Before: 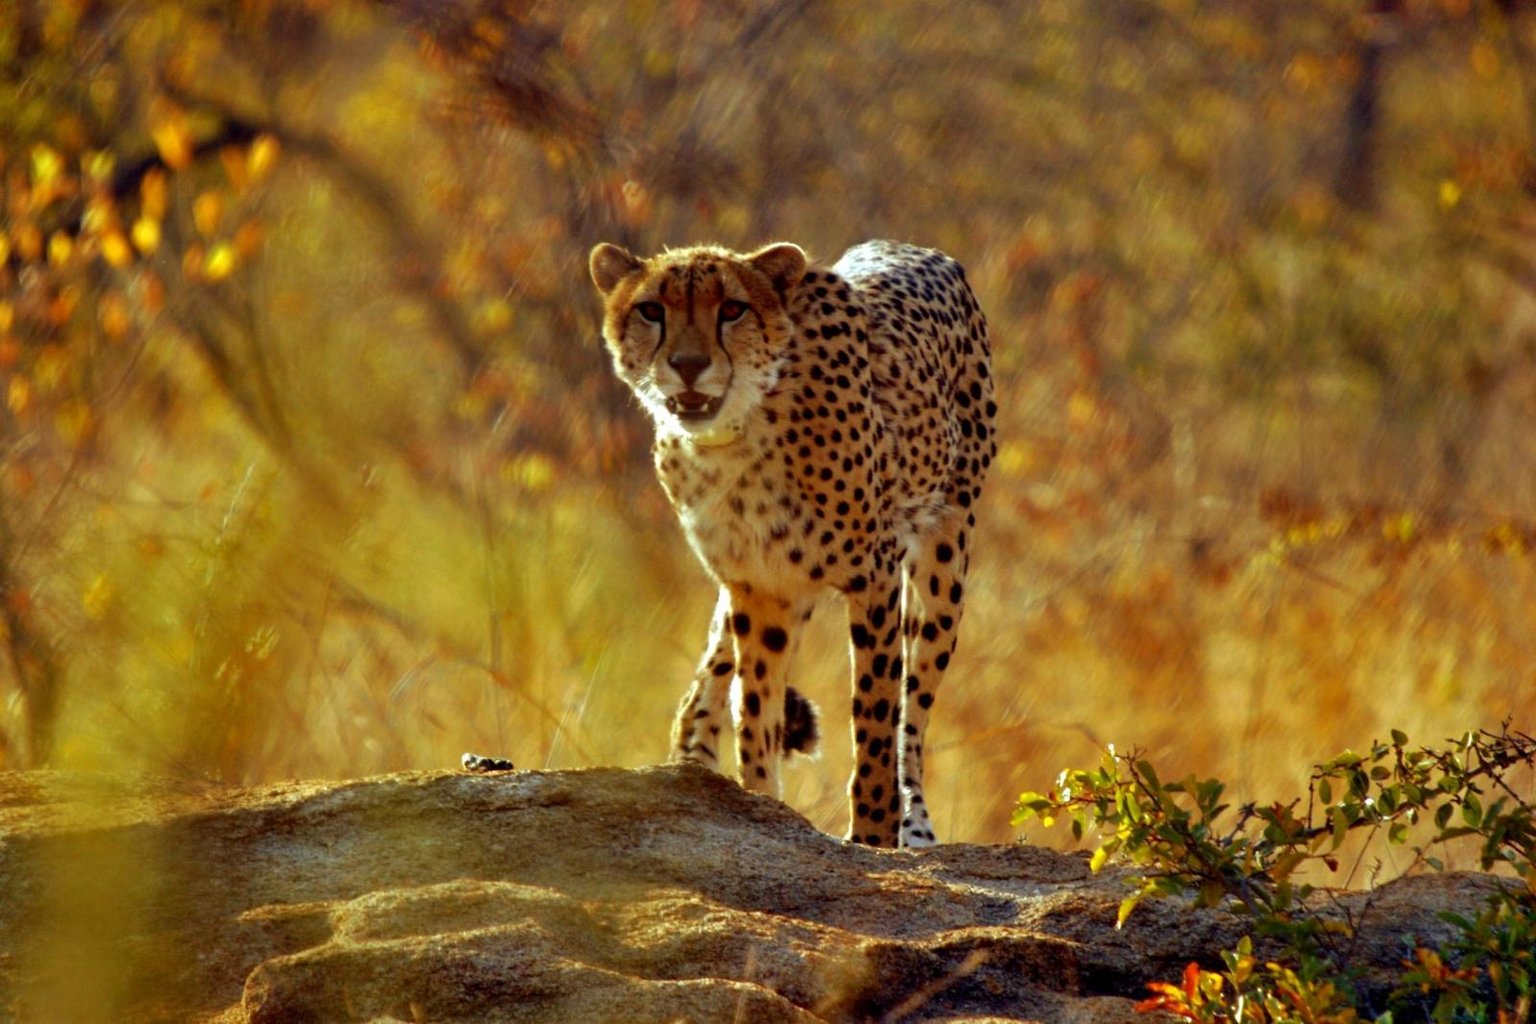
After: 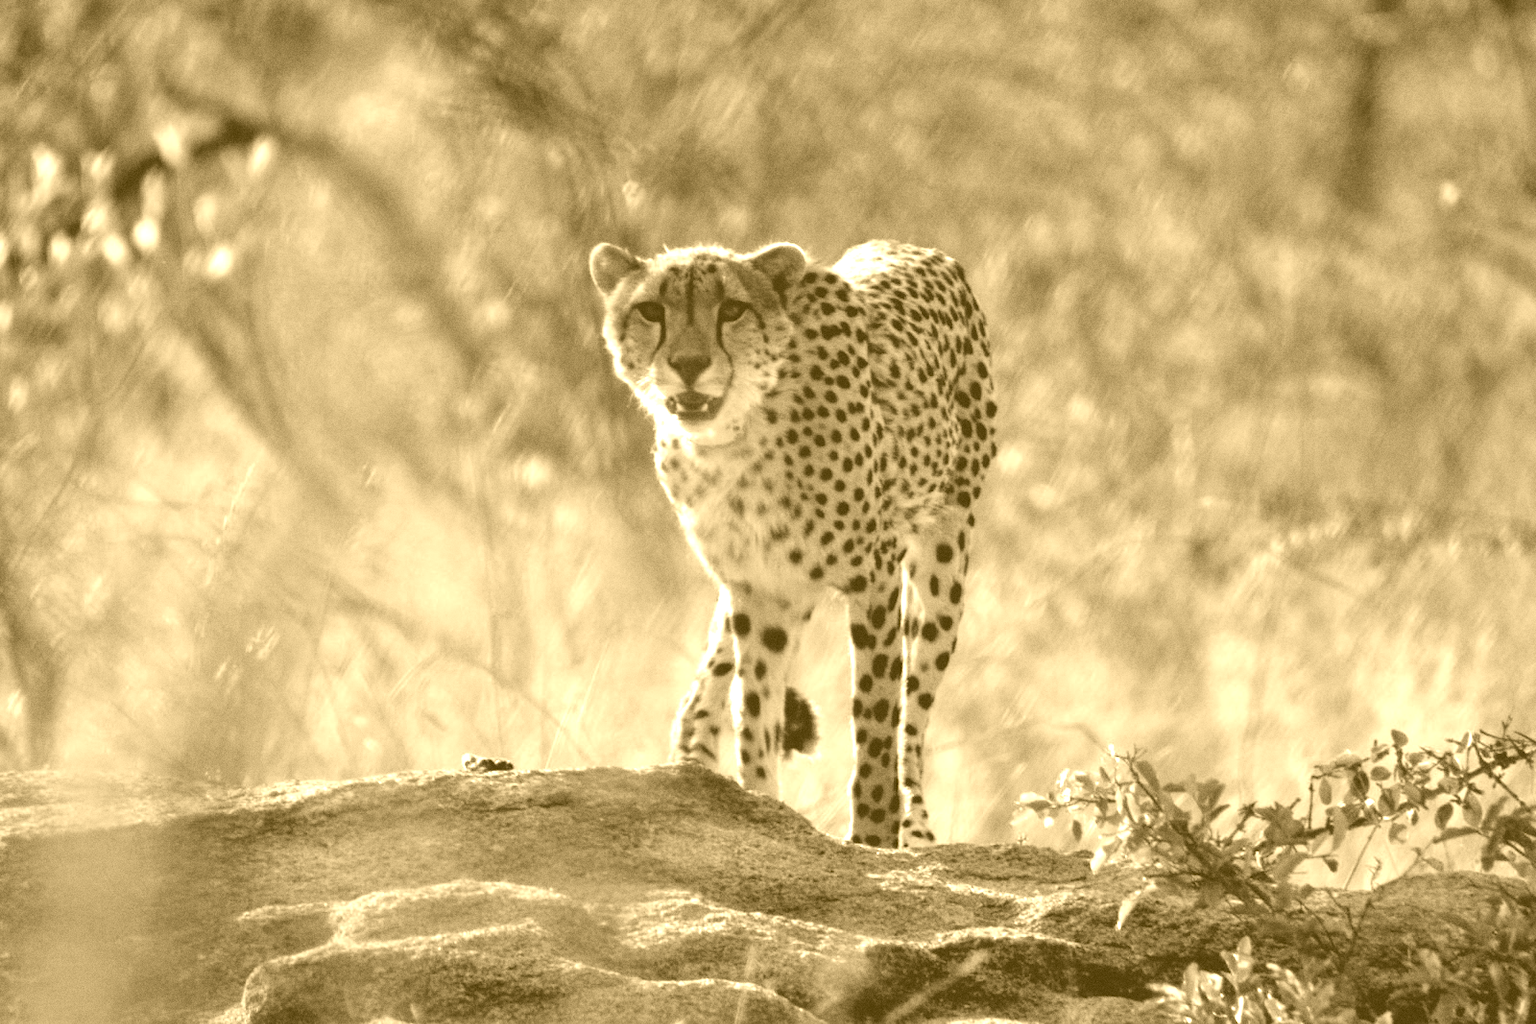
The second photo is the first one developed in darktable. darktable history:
grain: coarseness 0.09 ISO
exposure: black level correction 0.002, compensate highlight preservation false
colorize: hue 36°, source mix 100%
